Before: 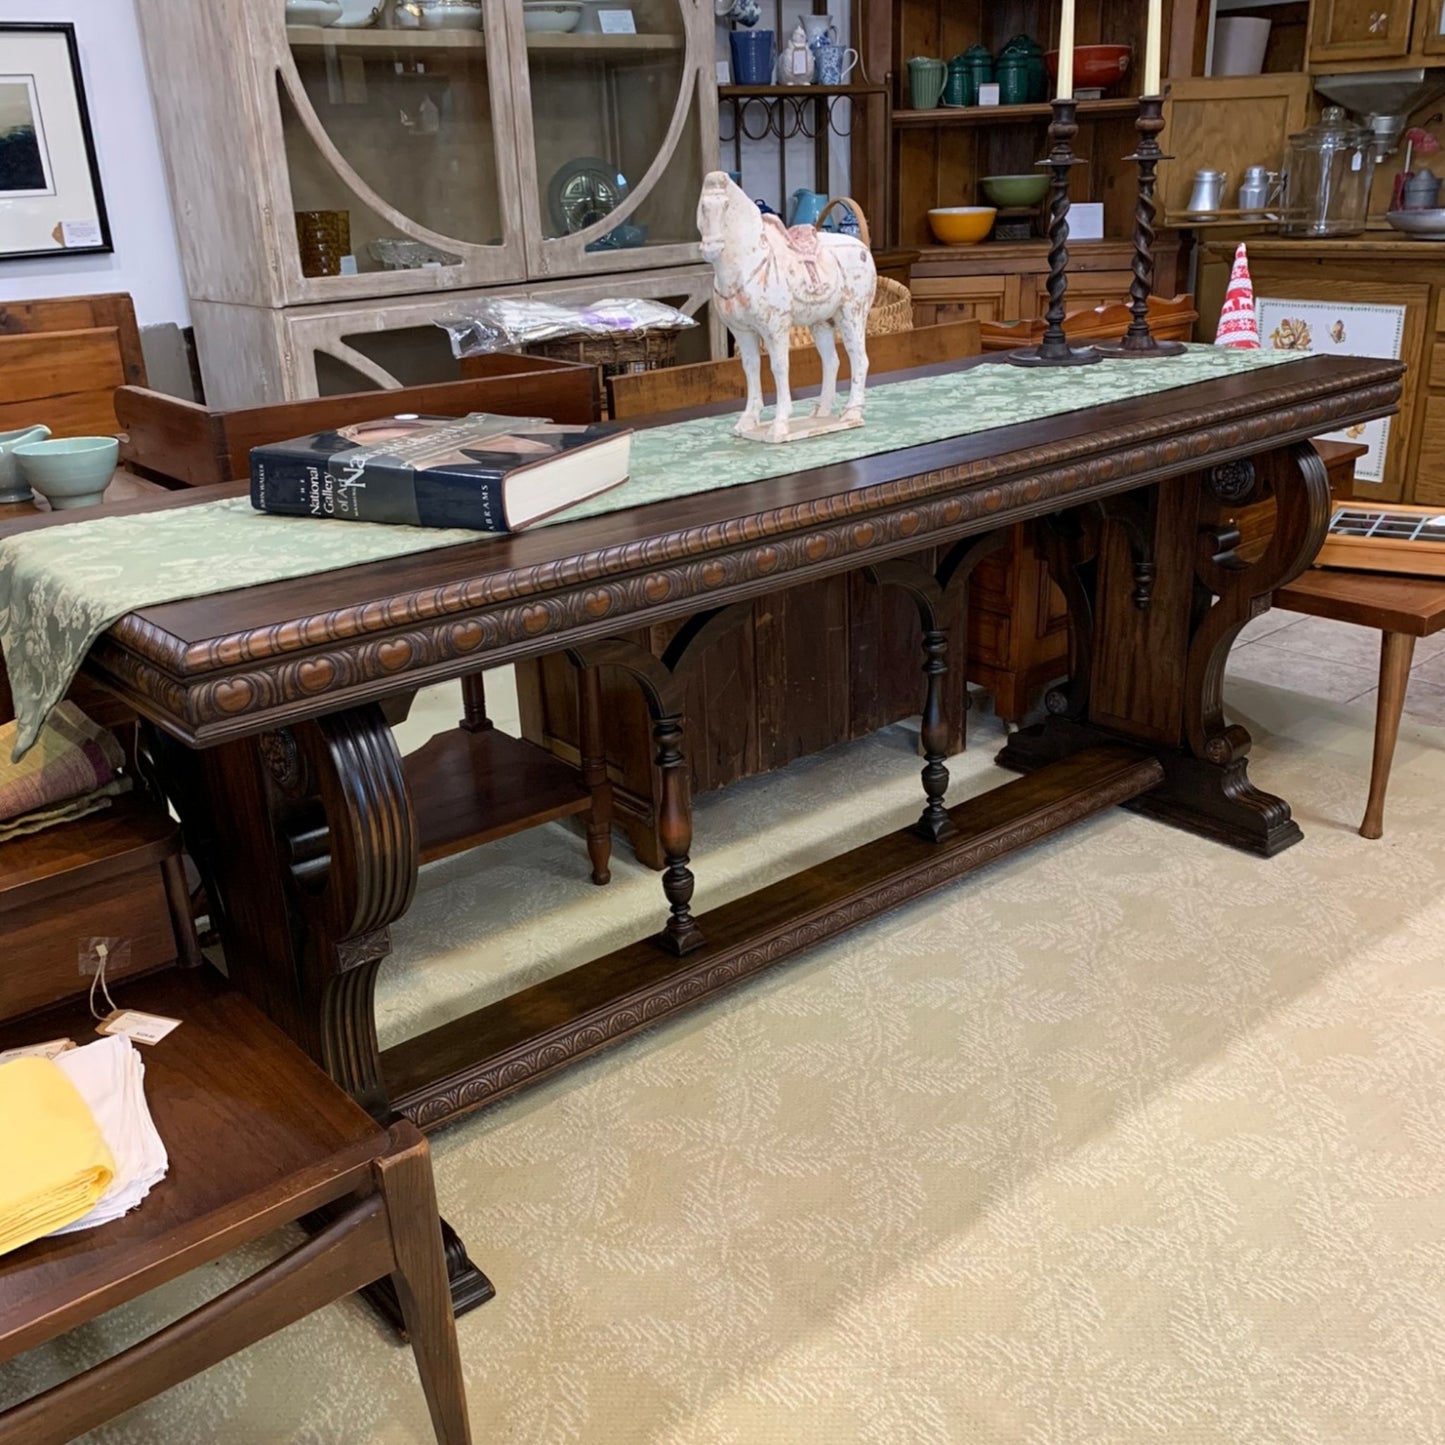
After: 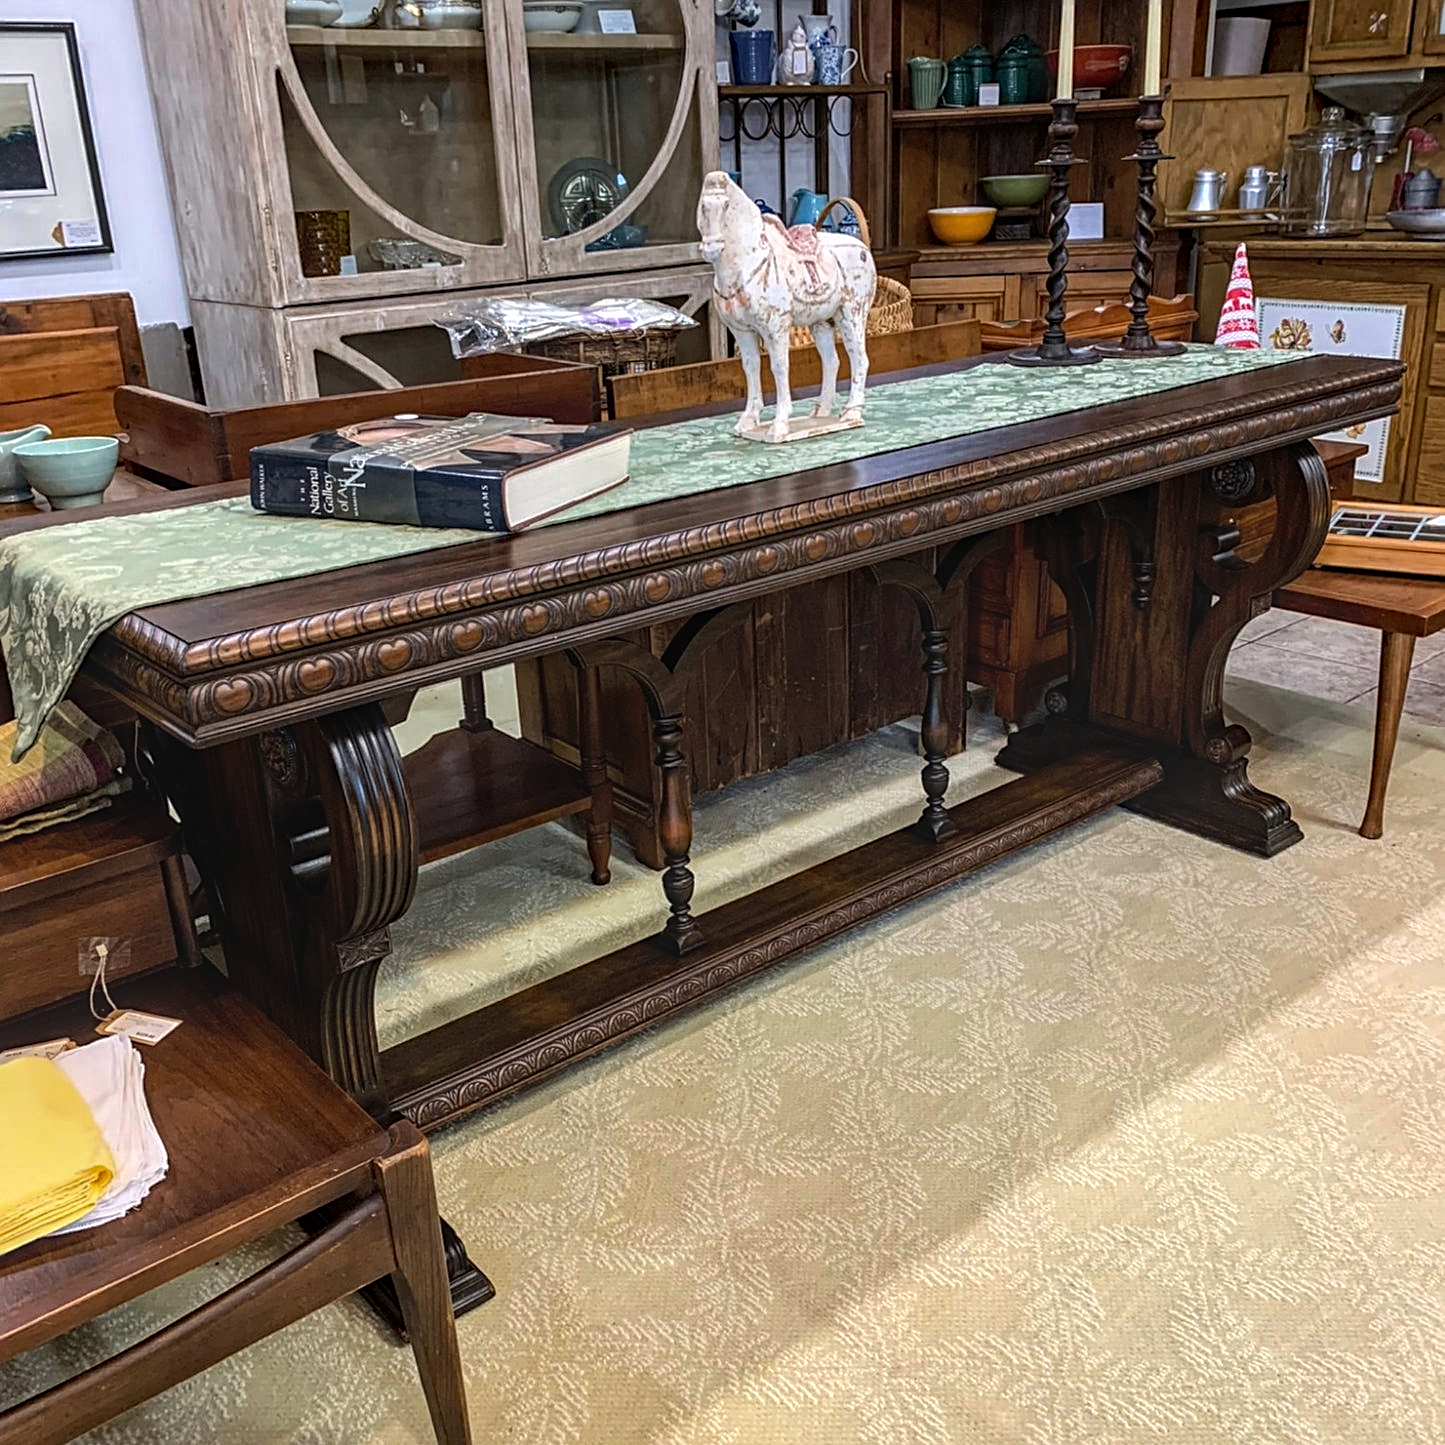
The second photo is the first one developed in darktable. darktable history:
local contrast: highlights 0%, shadows 0%, detail 133%
sharpen: on, module defaults
haze removal: compatibility mode true, adaptive false
tone equalizer: -8 EV -0.417 EV, -7 EV -0.389 EV, -6 EV -0.333 EV, -5 EV -0.222 EV, -3 EV 0.222 EV, -2 EV 0.333 EV, -1 EV 0.389 EV, +0 EV 0.417 EV, edges refinement/feathering 500, mask exposure compensation -1.57 EV, preserve details no
